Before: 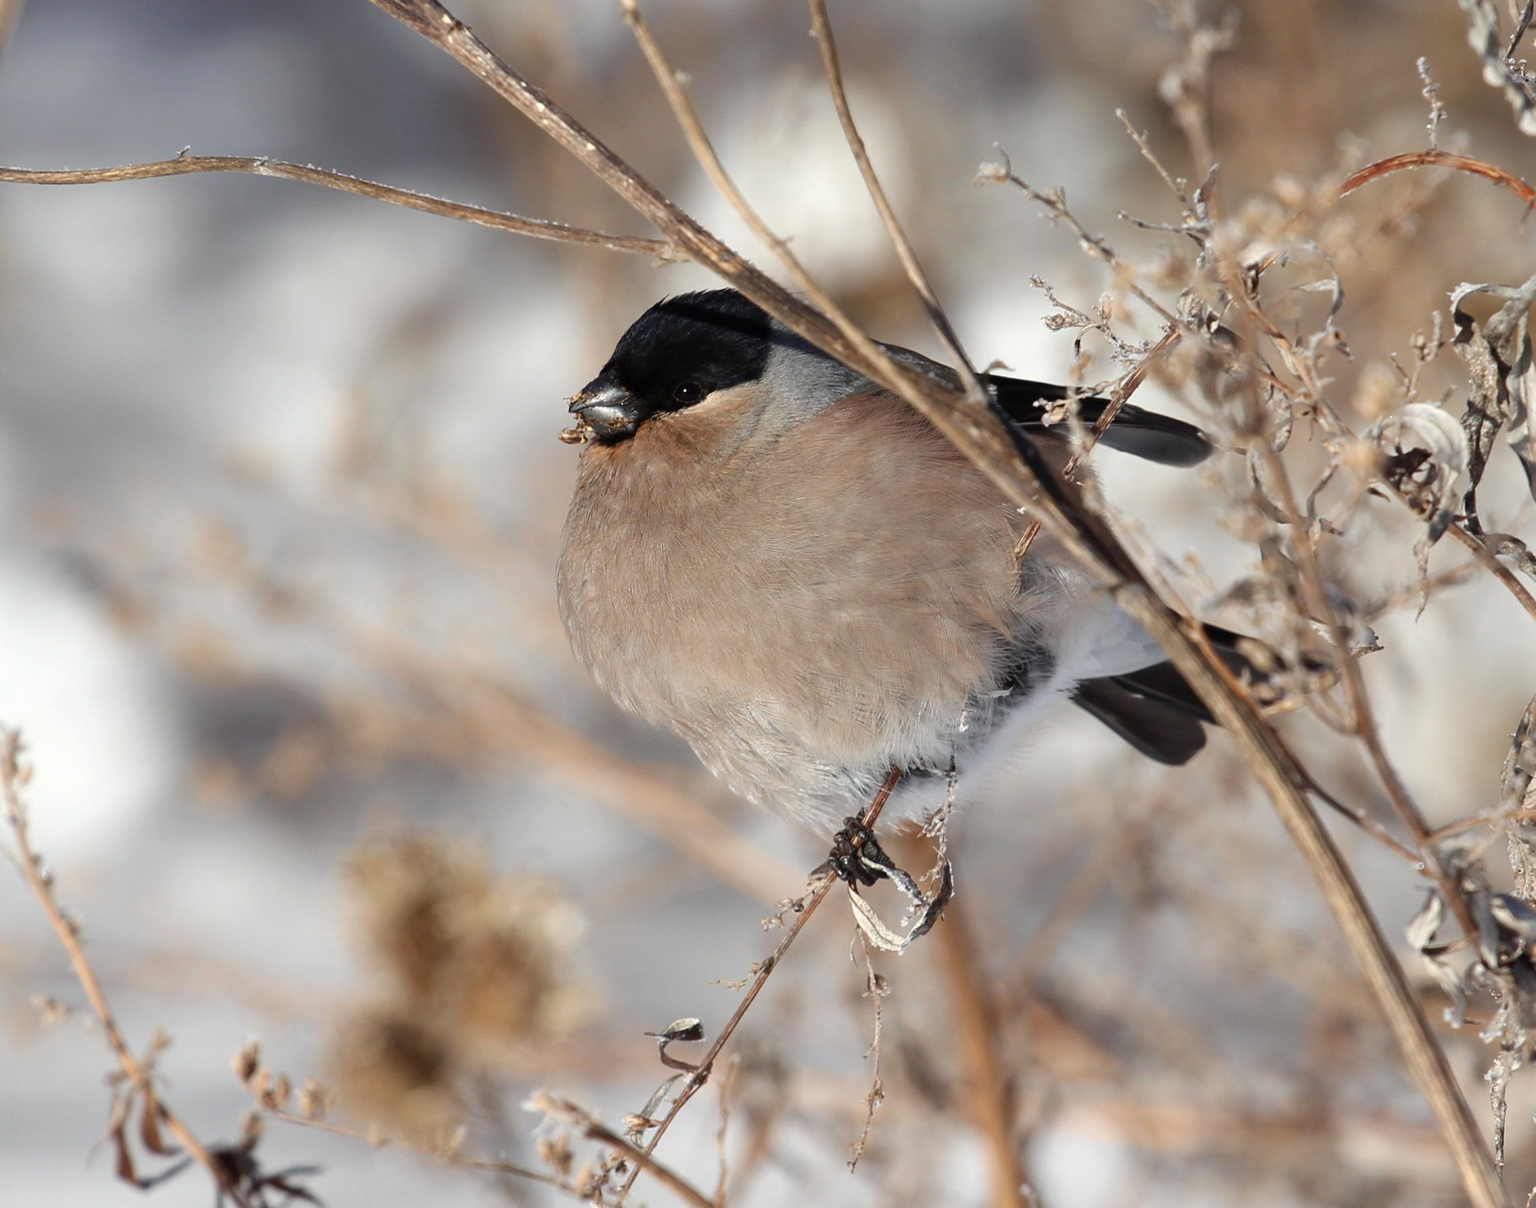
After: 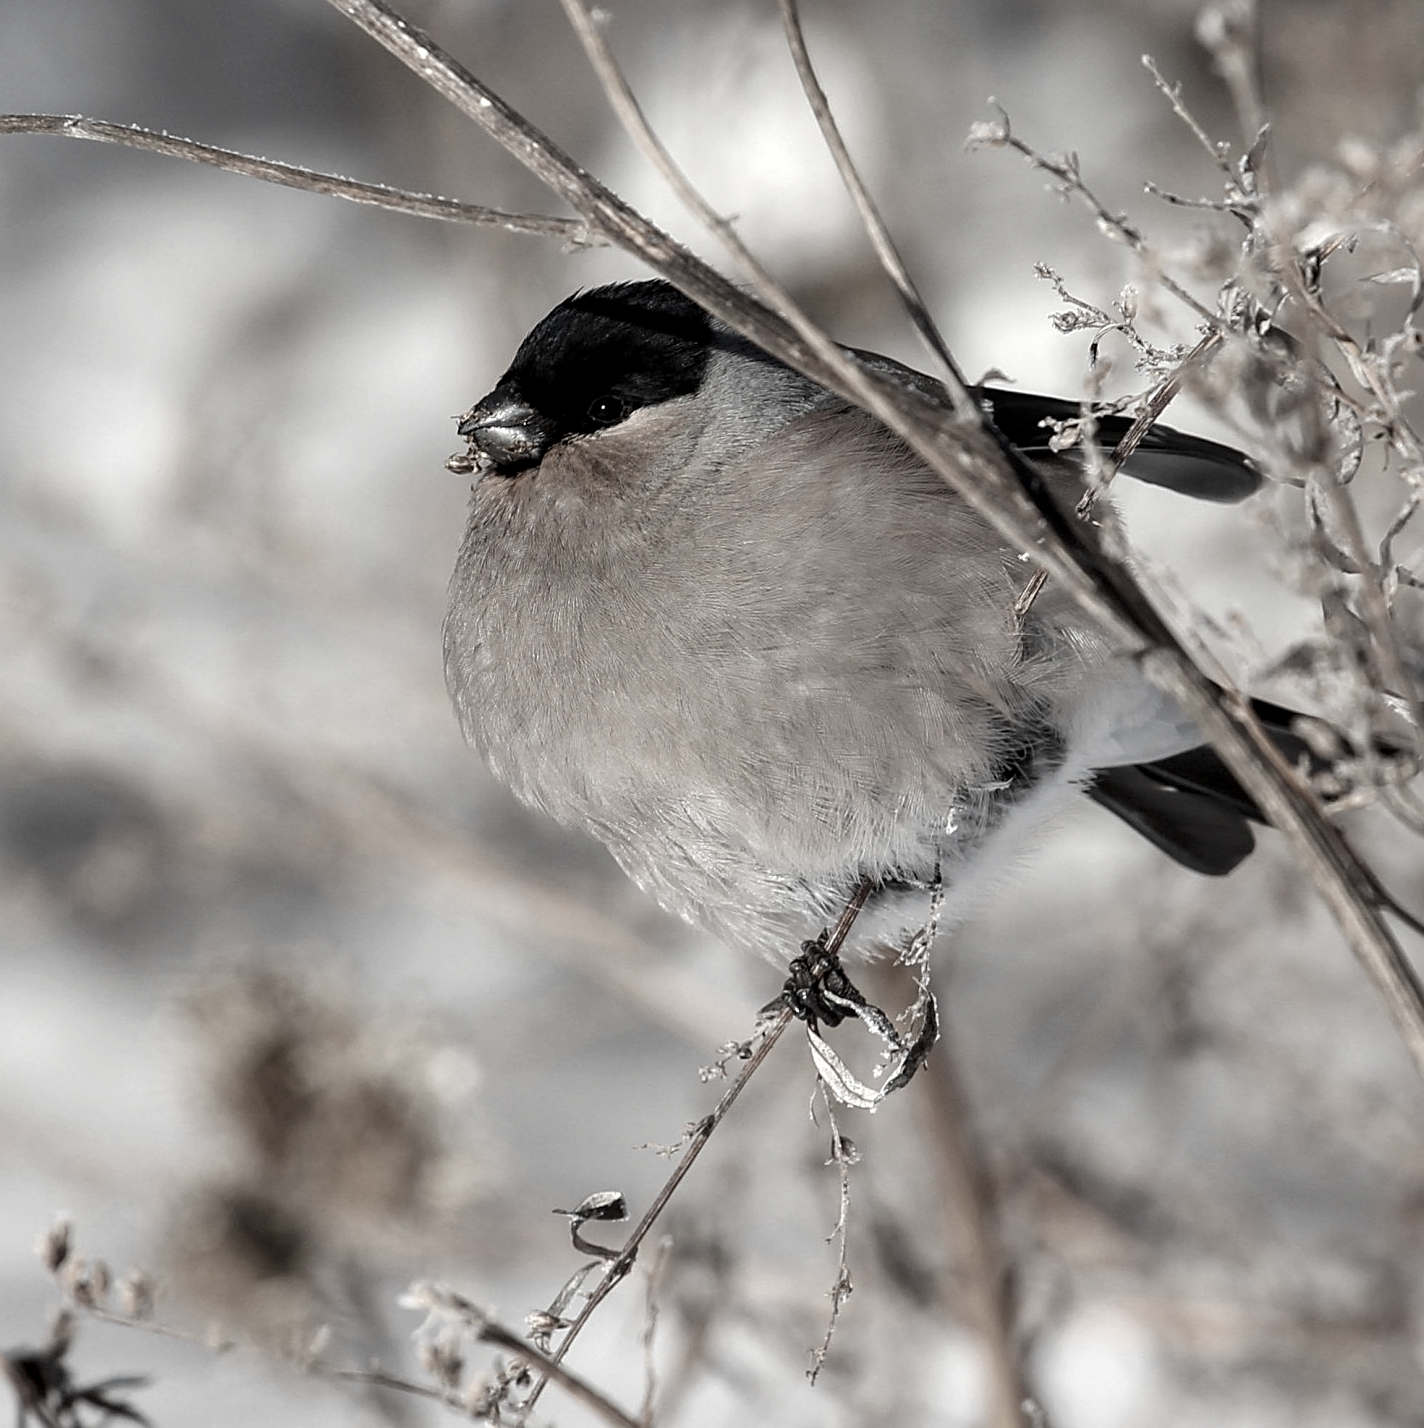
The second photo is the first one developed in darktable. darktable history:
local contrast: shadows 94%, midtone range 0.494
crop and rotate: left 13.189%, top 5.394%, right 12.614%
sharpen: on, module defaults
color correction: highlights b* 0.048, saturation 0.286
